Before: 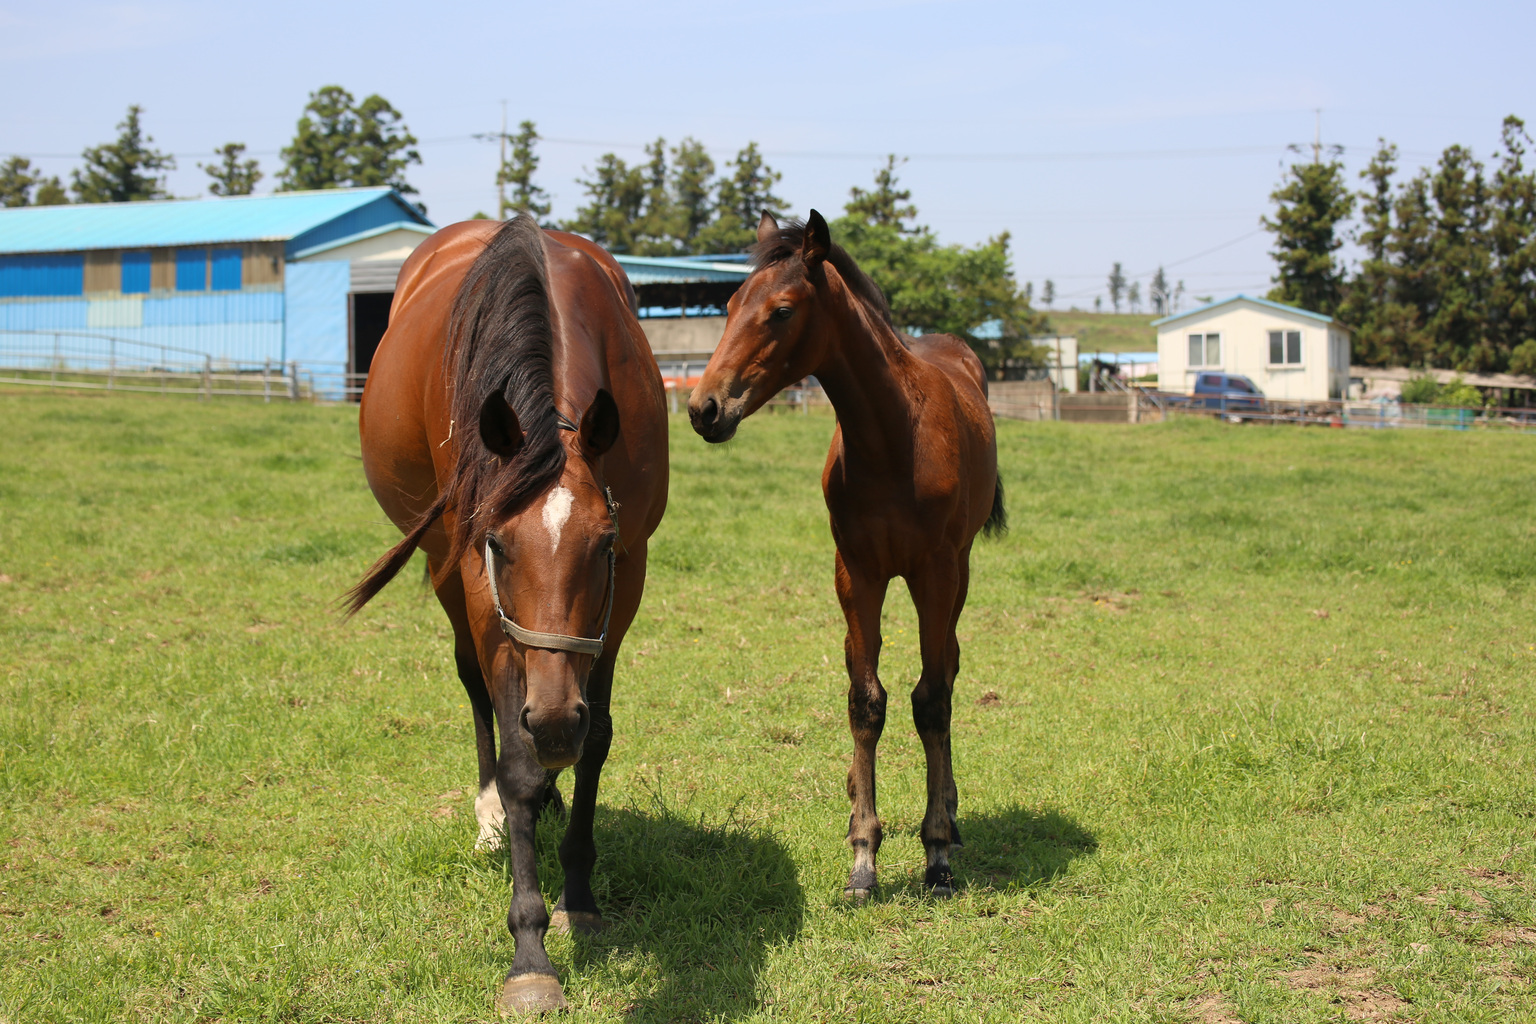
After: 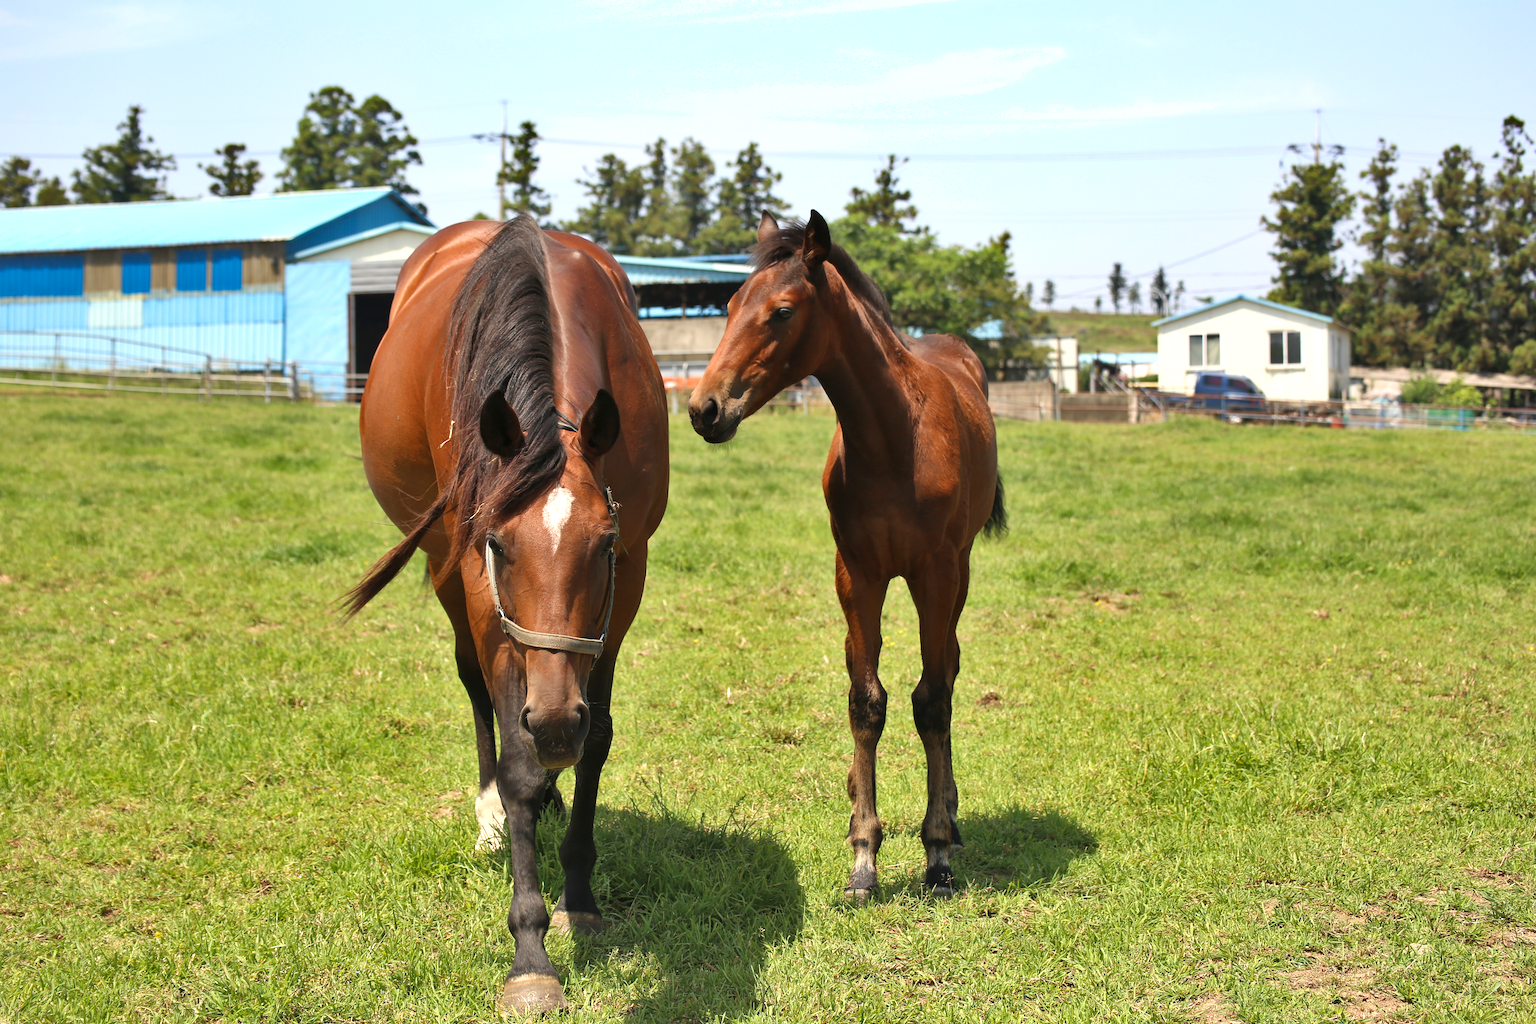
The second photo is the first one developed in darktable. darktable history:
exposure: exposure 0.489 EV, compensate exposure bias true, compensate highlight preservation false
shadows and highlights: radius 135.38, soften with gaussian
